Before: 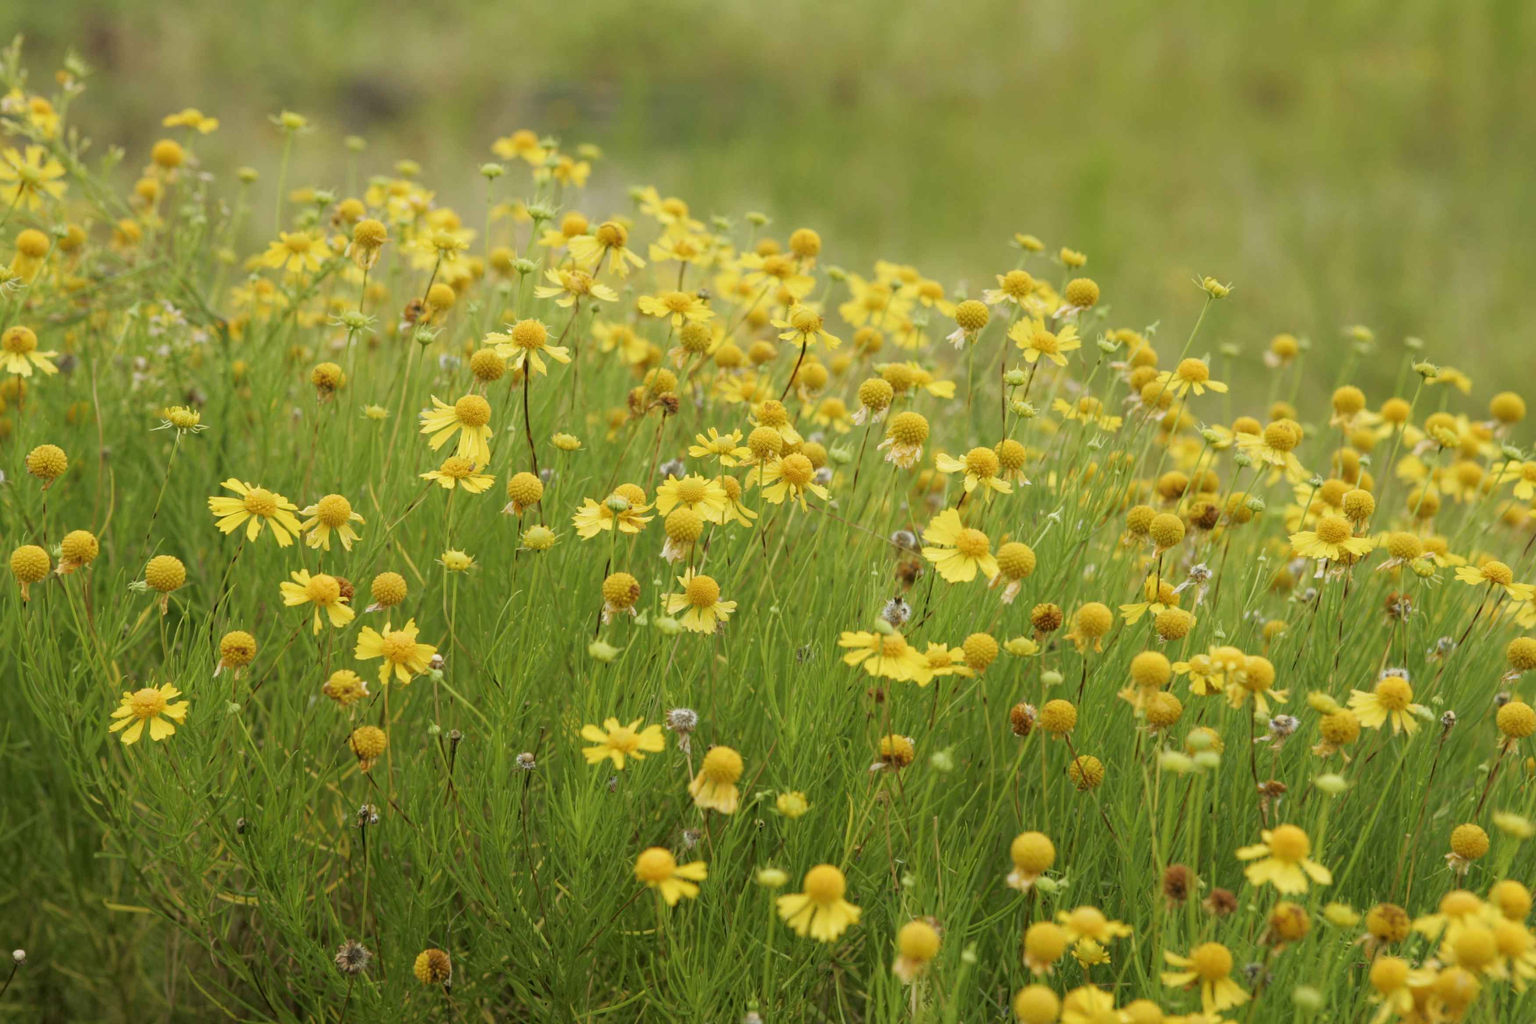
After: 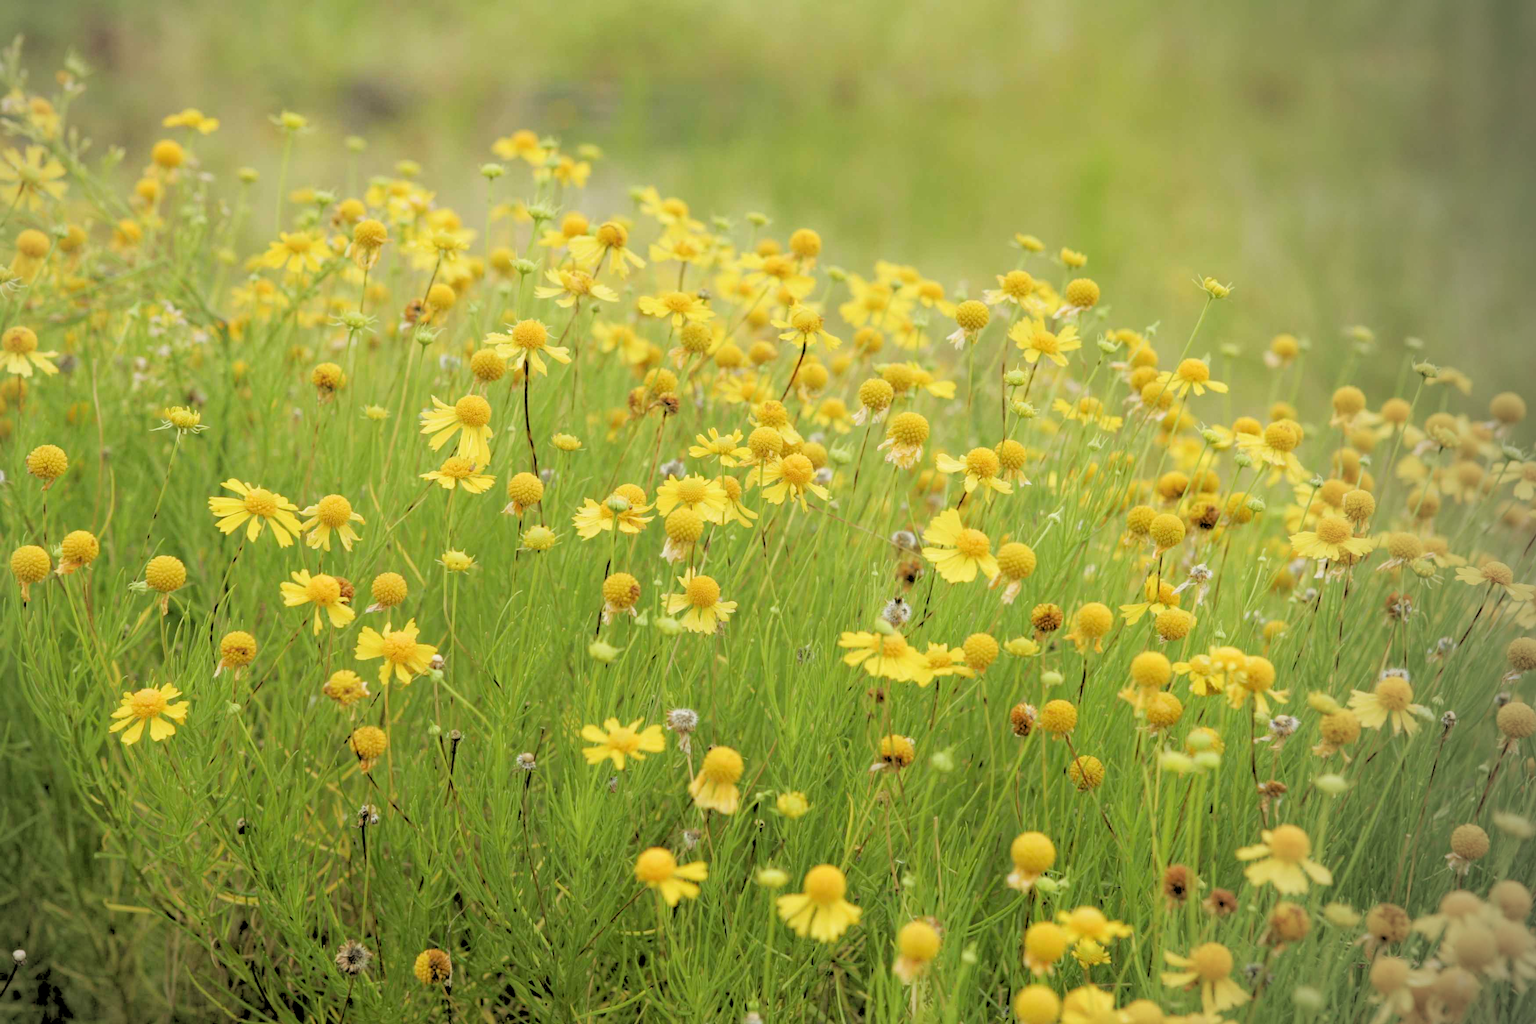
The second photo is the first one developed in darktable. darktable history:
vignetting: center (-0.15, 0.013)
rgb levels: levels [[0.027, 0.429, 0.996], [0, 0.5, 1], [0, 0.5, 1]]
